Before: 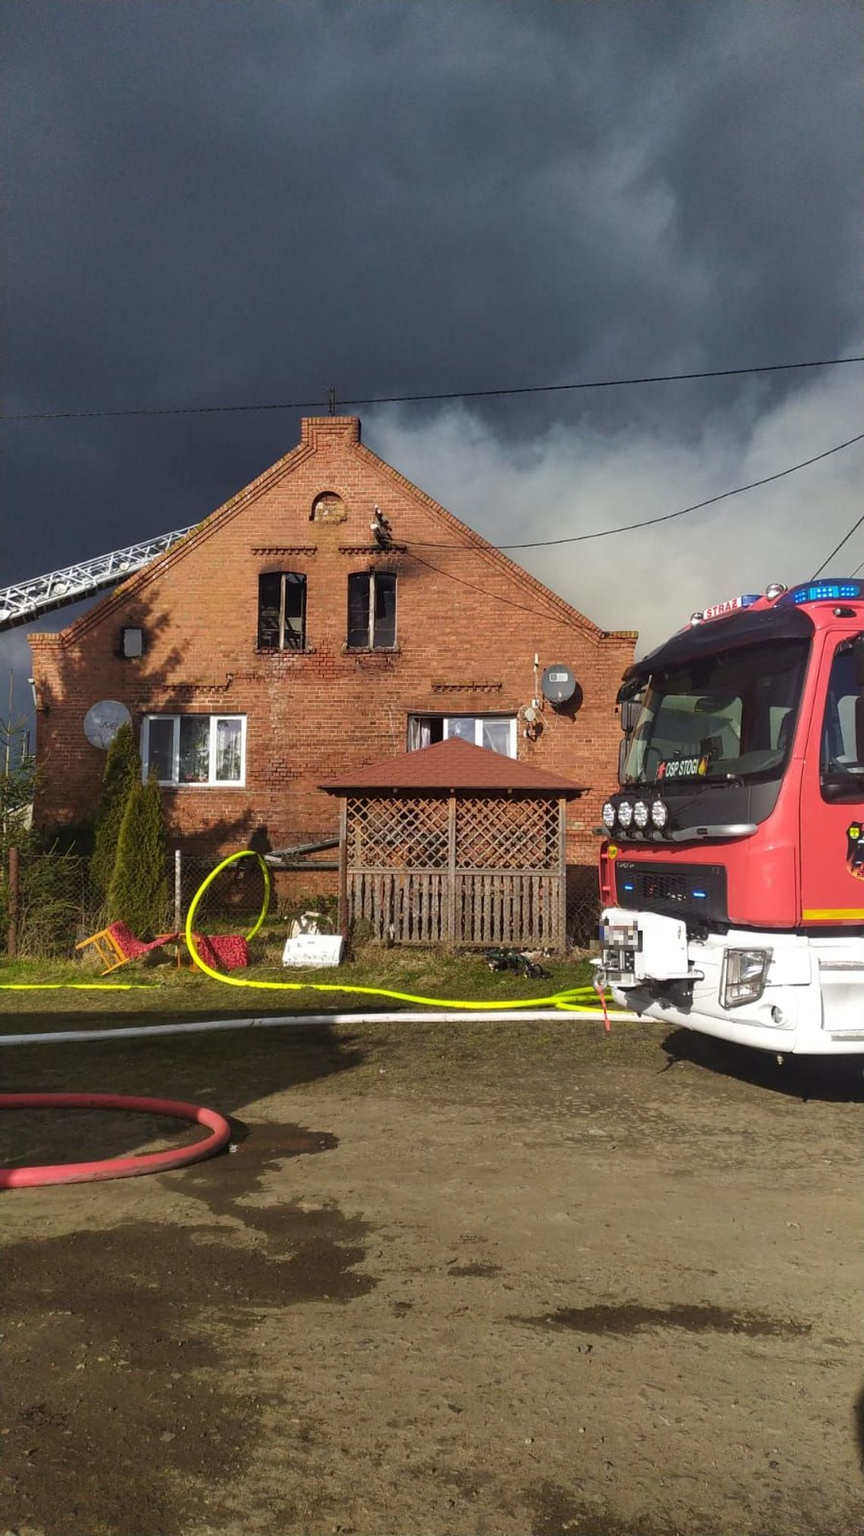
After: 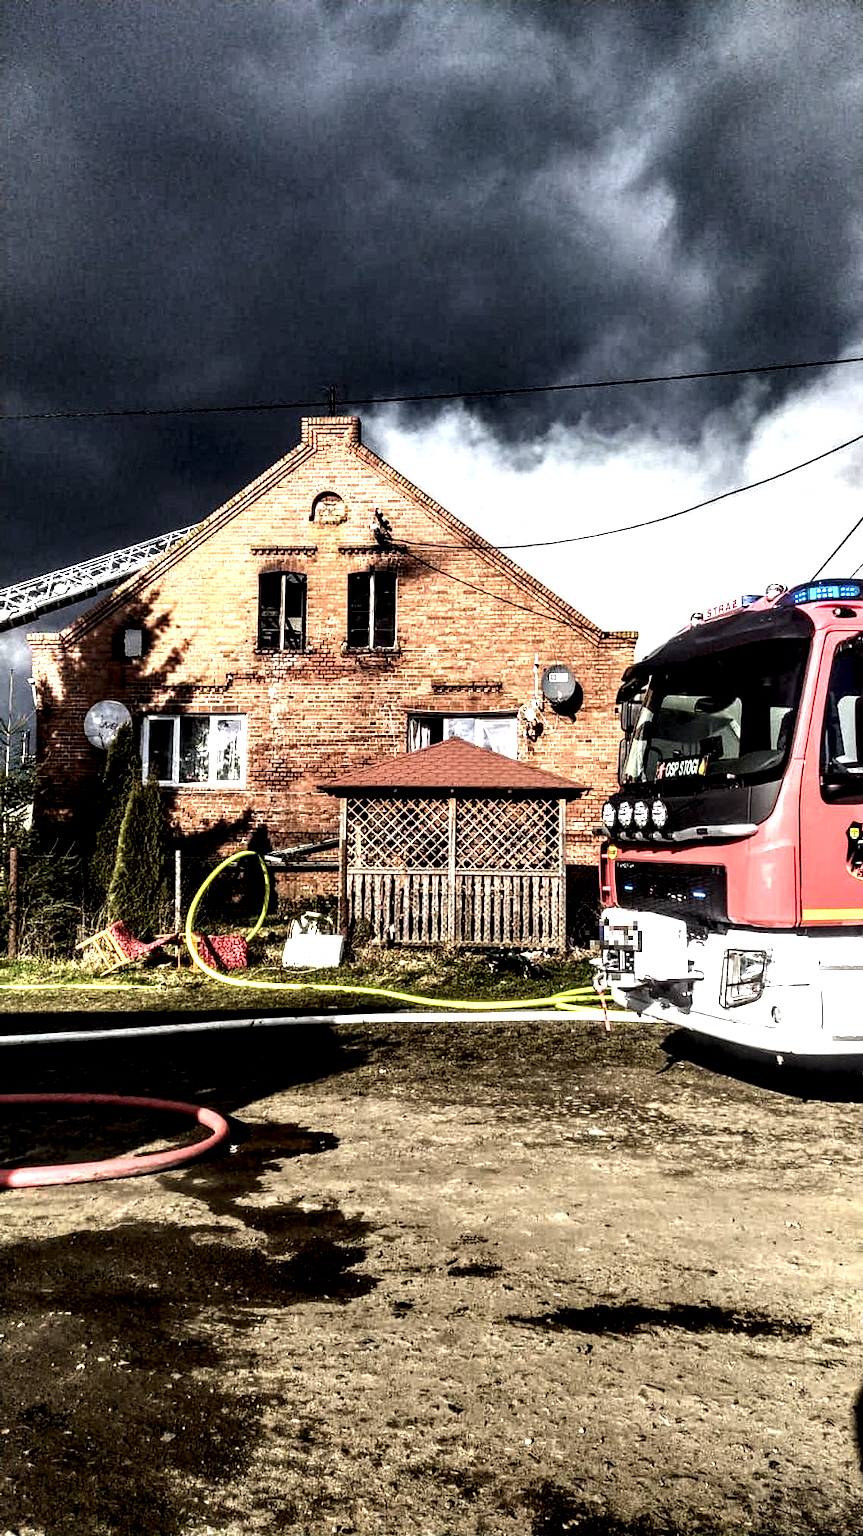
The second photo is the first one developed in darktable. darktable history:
tone equalizer: -8 EV -0.75 EV, -7 EV -0.7 EV, -6 EV -0.6 EV, -5 EV -0.4 EV, -3 EV 0.4 EV, -2 EV 0.6 EV, -1 EV 0.7 EV, +0 EV 0.75 EV, edges refinement/feathering 500, mask exposure compensation -1.57 EV, preserve details no
local contrast: highlights 115%, shadows 42%, detail 293%
